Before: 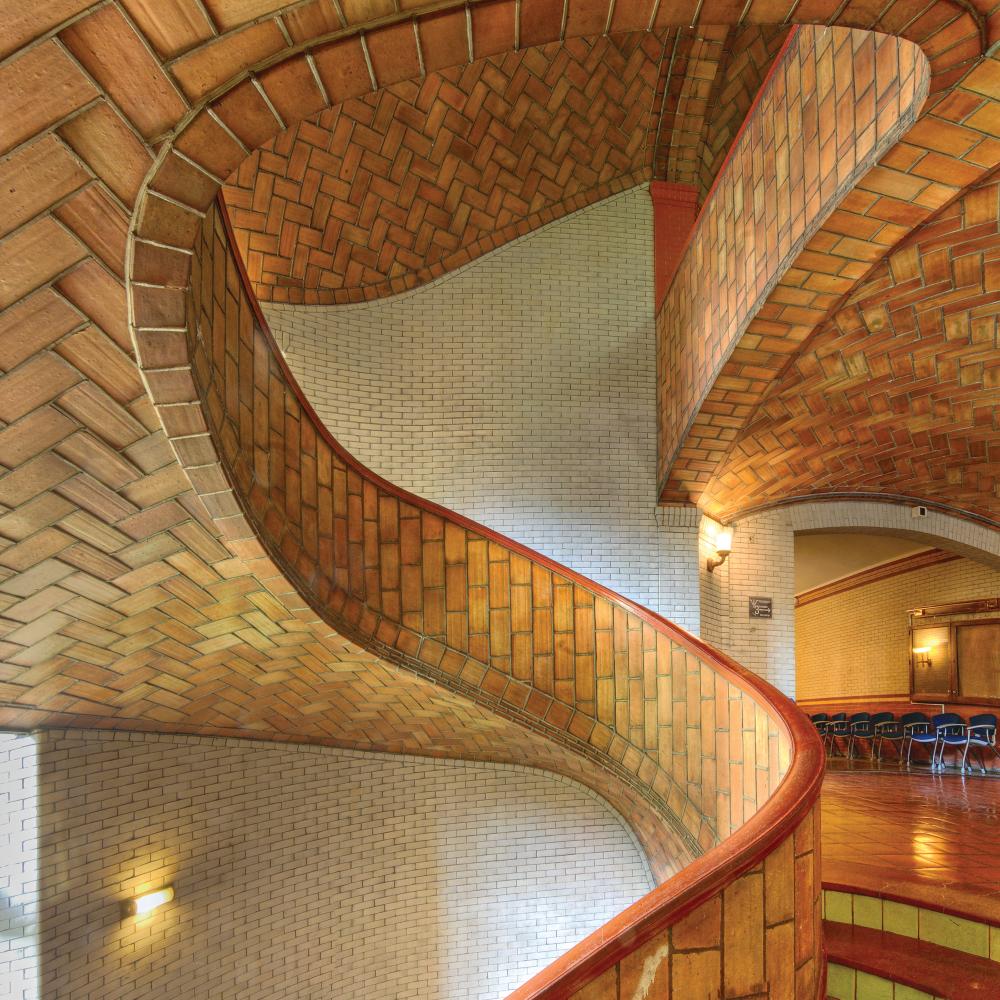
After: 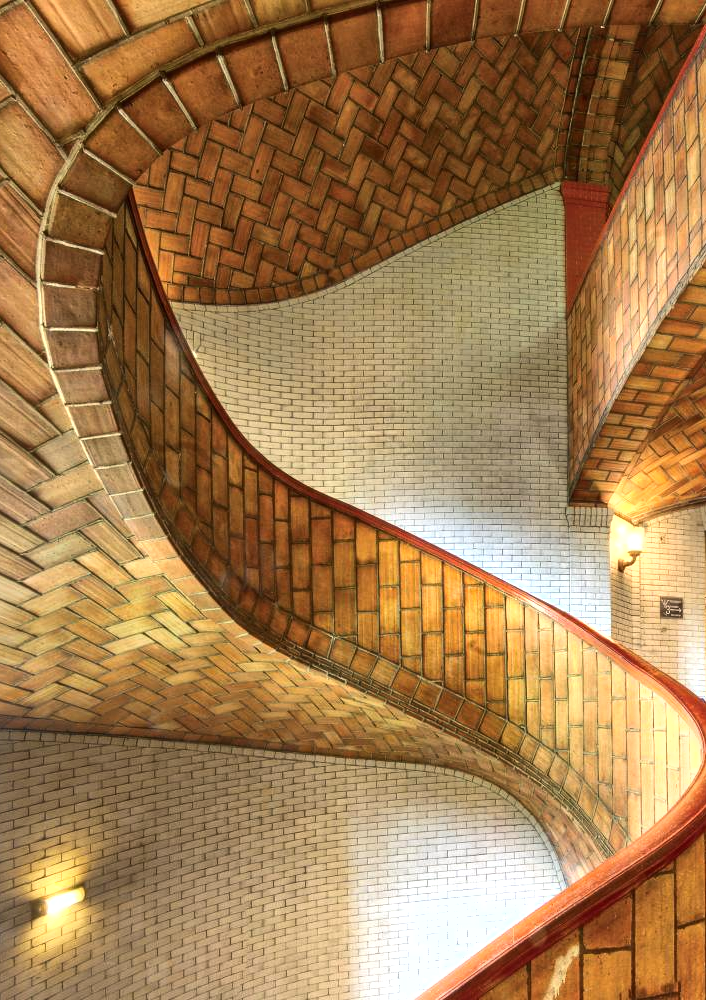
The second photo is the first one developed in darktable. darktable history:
crop and rotate: left 8.989%, right 20.328%
tone equalizer: -8 EV -0.764 EV, -7 EV -0.712 EV, -6 EV -0.605 EV, -5 EV -0.374 EV, -3 EV 0.385 EV, -2 EV 0.6 EV, -1 EV 0.694 EV, +0 EV 0.769 EV, edges refinement/feathering 500, mask exposure compensation -1.57 EV, preserve details no
local contrast: mode bilateral grid, contrast 19, coarseness 50, detail 119%, midtone range 0.2
shadows and highlights: radius 262.67, soften with gaussian
